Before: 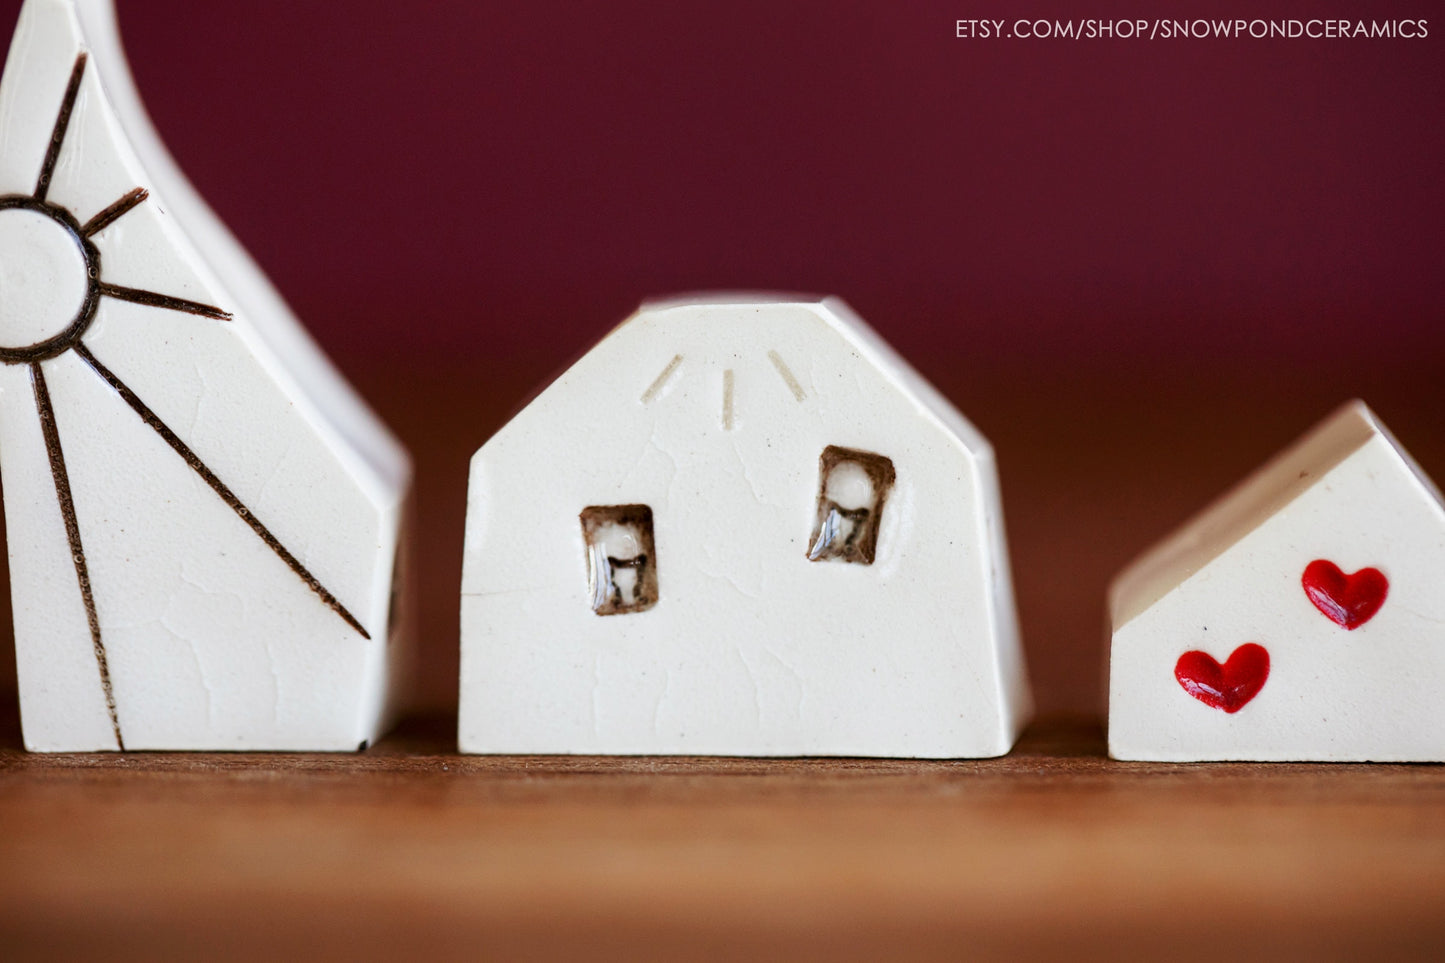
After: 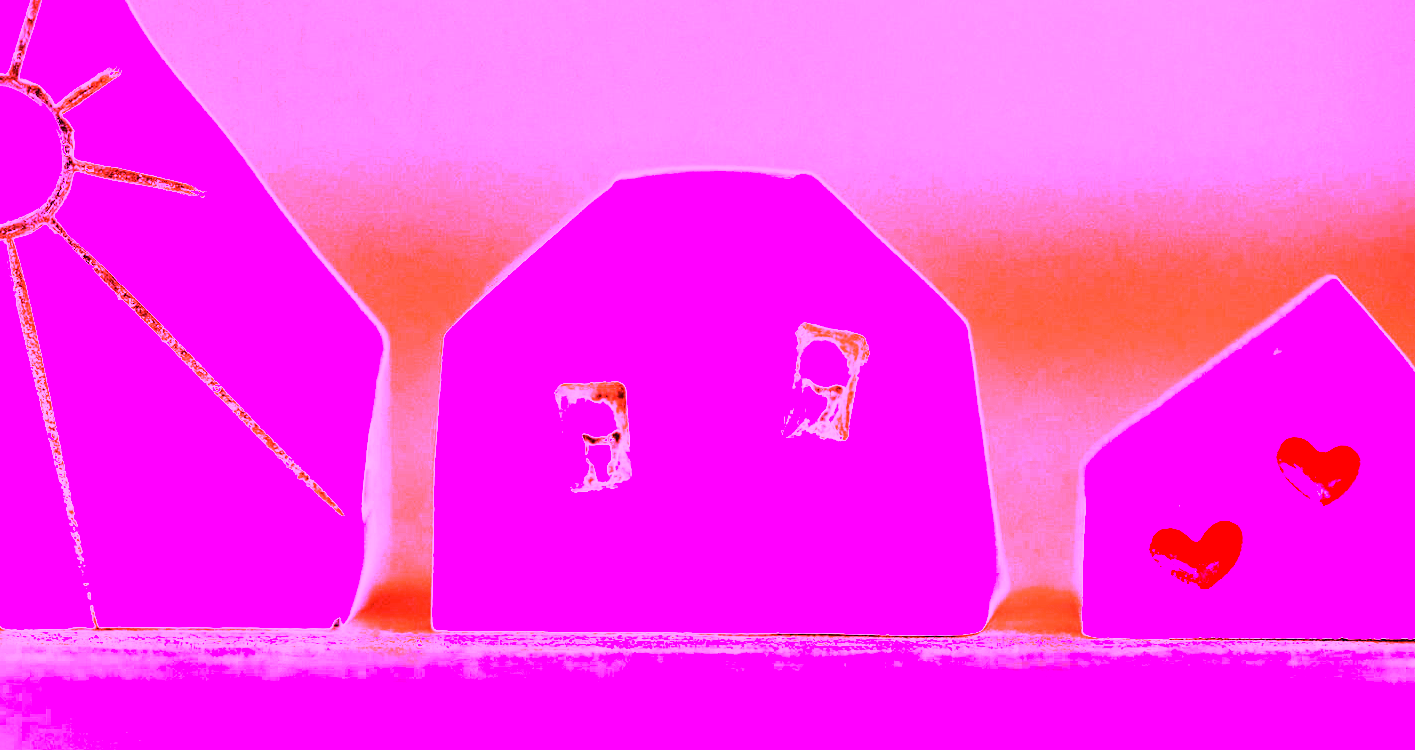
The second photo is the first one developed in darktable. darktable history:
white balance: red 8, blue 8
crop and rotate: left 1.814%, top 12.818%, right 0.25%, bottom 9.225%
color zones: curves: ch0 [(0.25, 0.5) (0.636, 0.25) (0.75, 0.5)]
